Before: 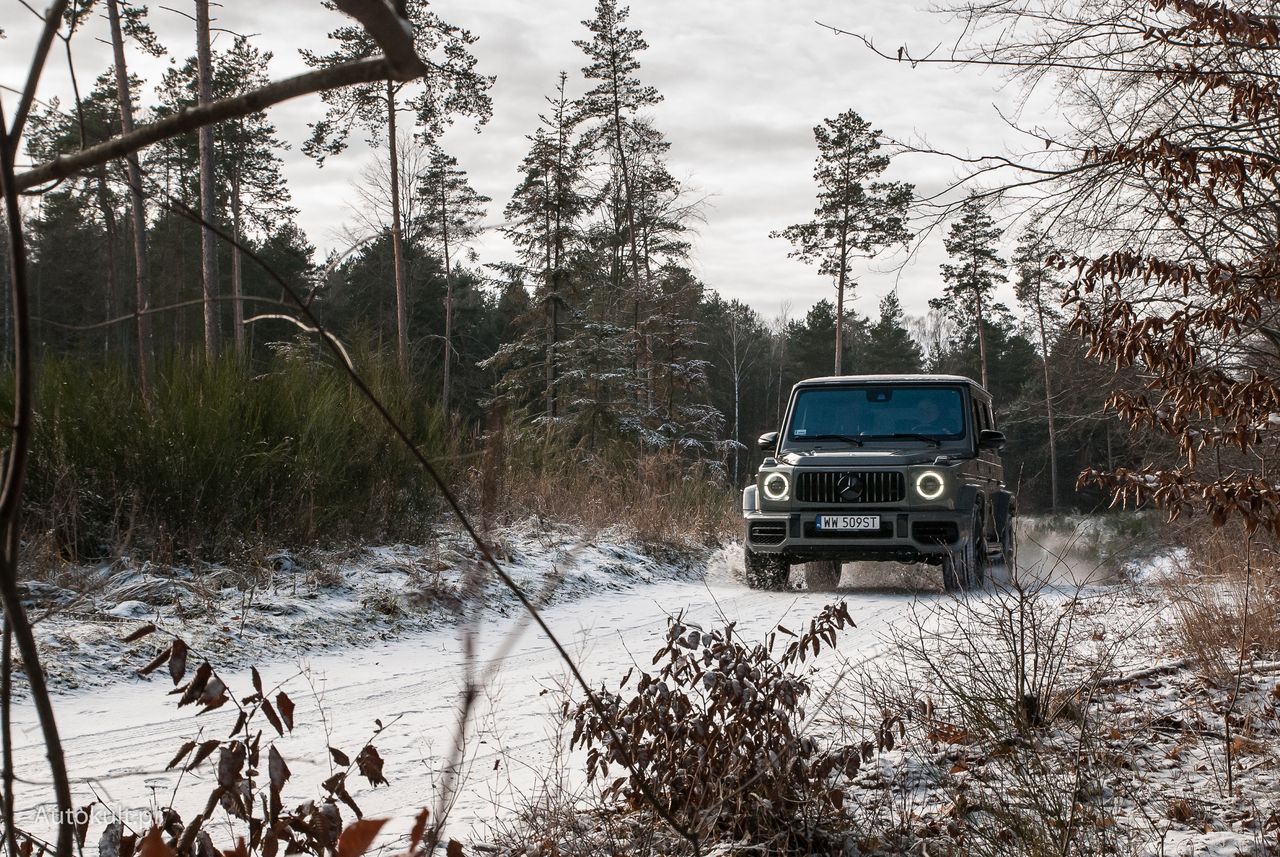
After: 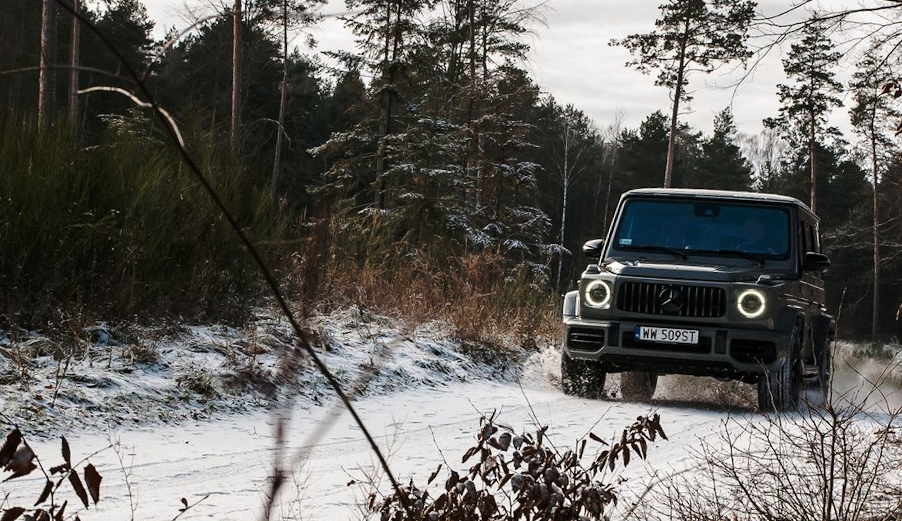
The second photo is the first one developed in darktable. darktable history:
base curve: curves: ch0 [(0, 0) (0.073, 0.04) (0.157, 0.139) (0.492, 0.492) (0.758, 0.758) (1, 1)], preserve colors none
crop and rotate: angle -4.06°, left 9.906%, top 20.861%, right 12.34%, bottom 11.97%
